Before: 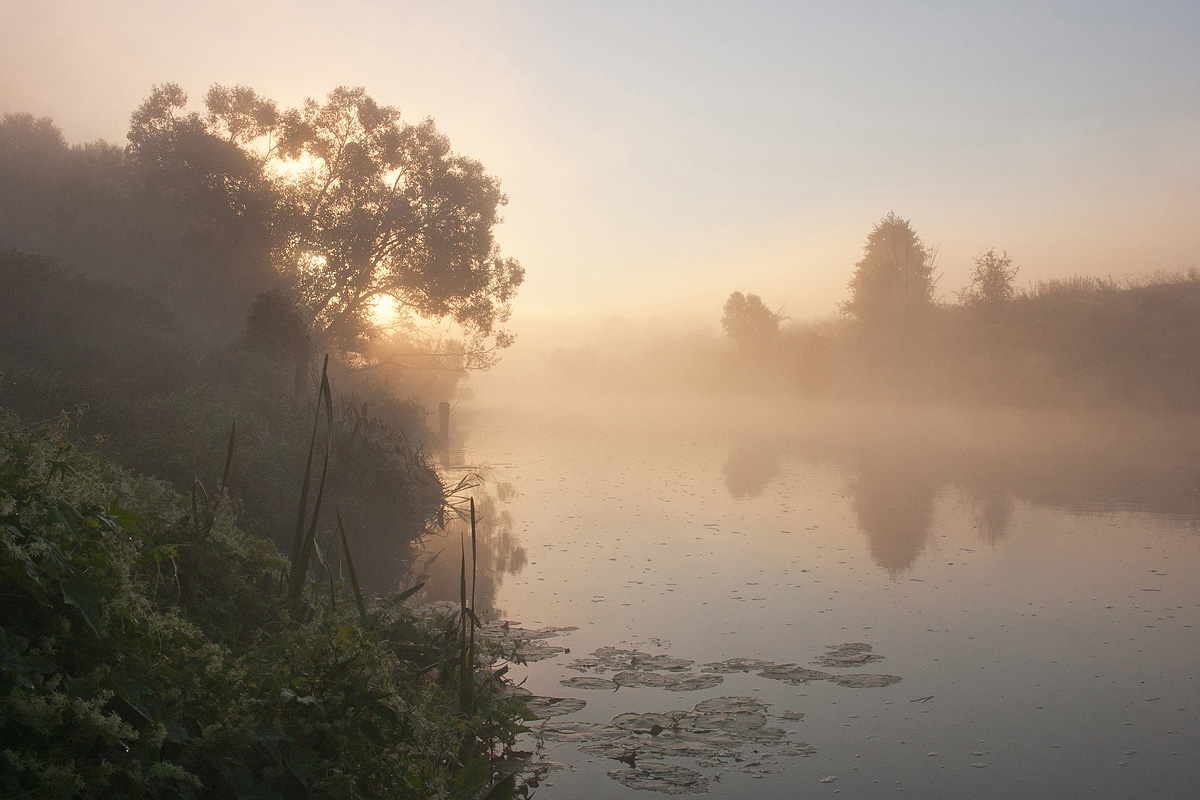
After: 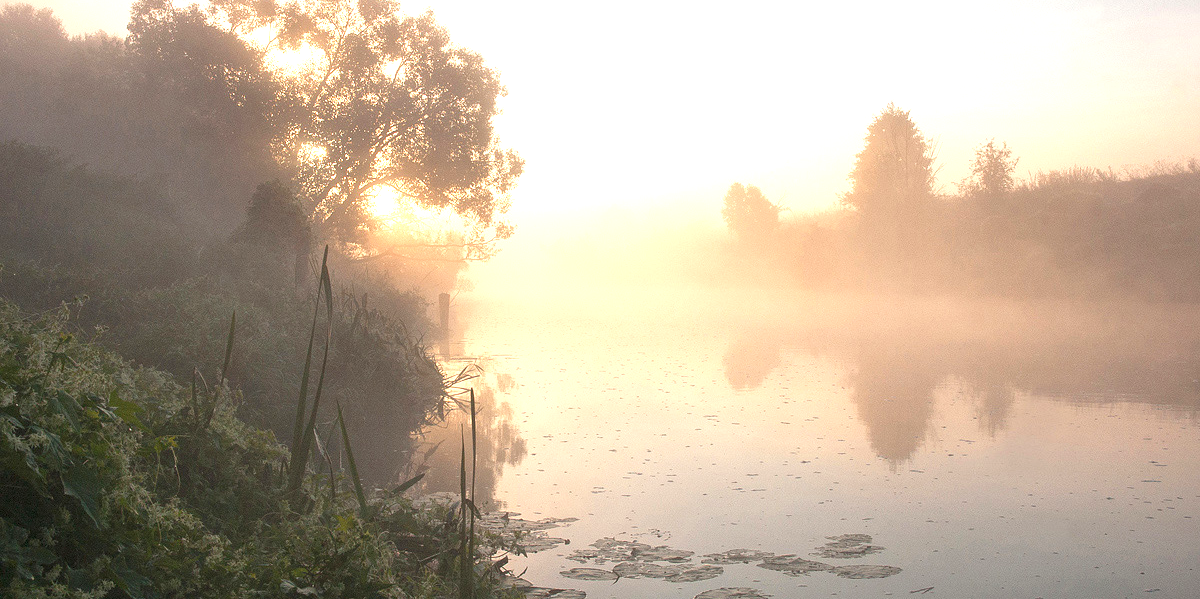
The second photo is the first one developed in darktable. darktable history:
local contrast: highlights 107%, shadows 99%, detail 119%, midtone range 0.2
crop: top 13.658%, bottom 11.43%
exposure: black level correction 0, exposure 1 EV, compensate highlight preservation false
